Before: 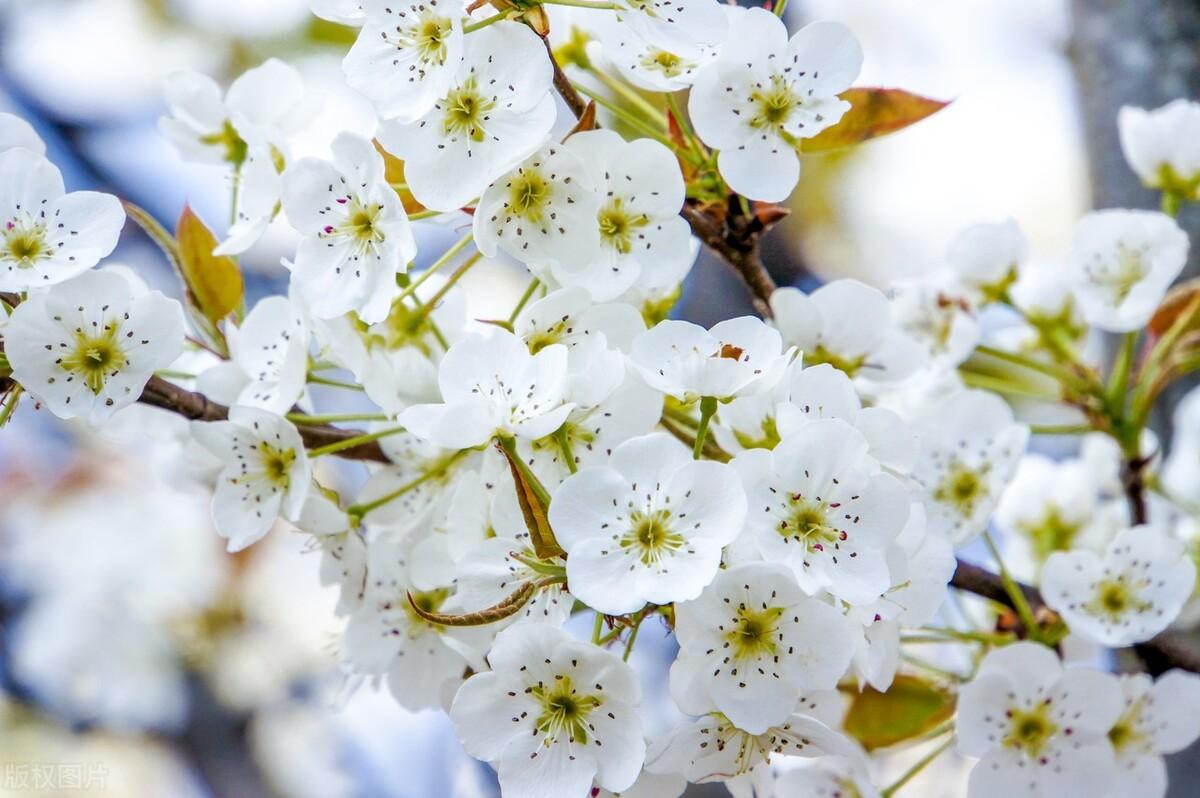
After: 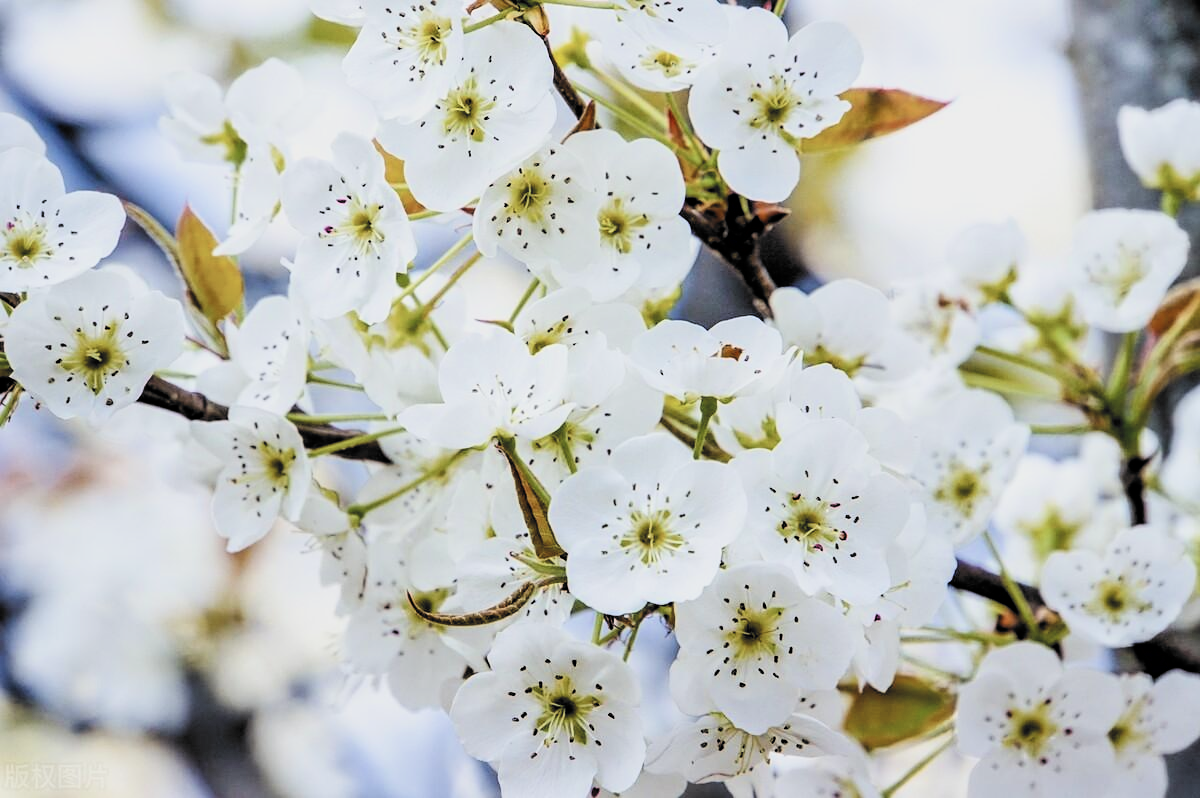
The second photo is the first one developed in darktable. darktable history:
filmic rgb: black relative exposure -5 EV, white relative exposure 3.55 EV, hardness 3.19, contrast 1.3, highlights saturation mix -49.45%, color science v6 (2022)
sharpen: amount 0.216
contrast brightness saturation: contrast 0.113, saturation -0.162
